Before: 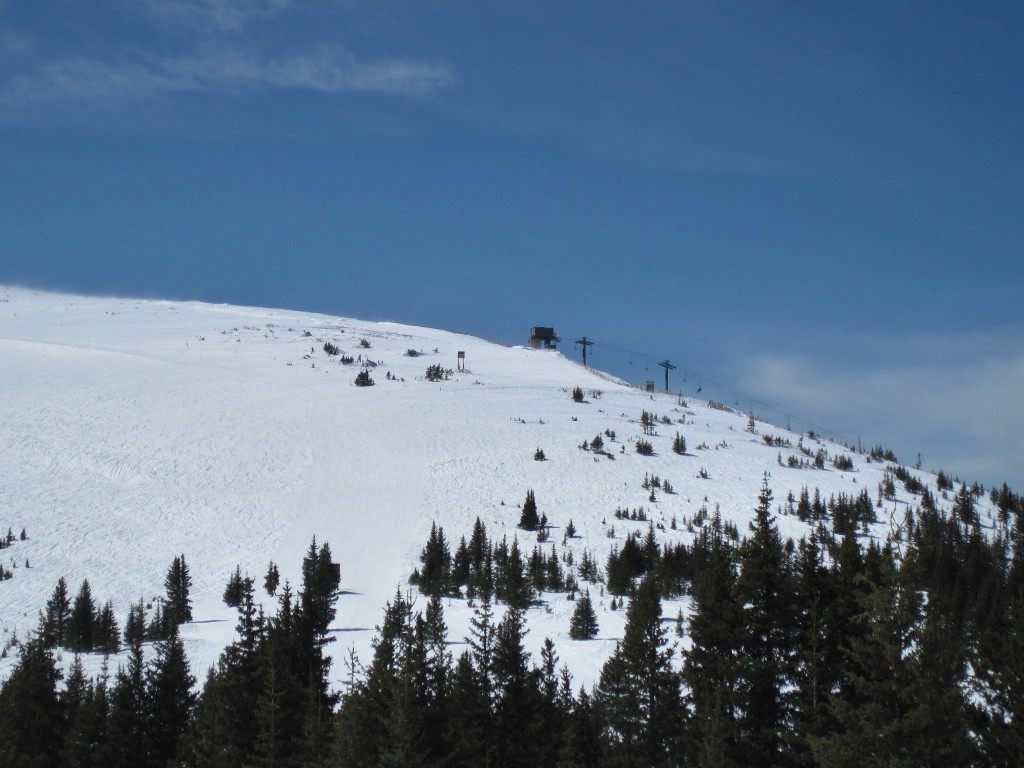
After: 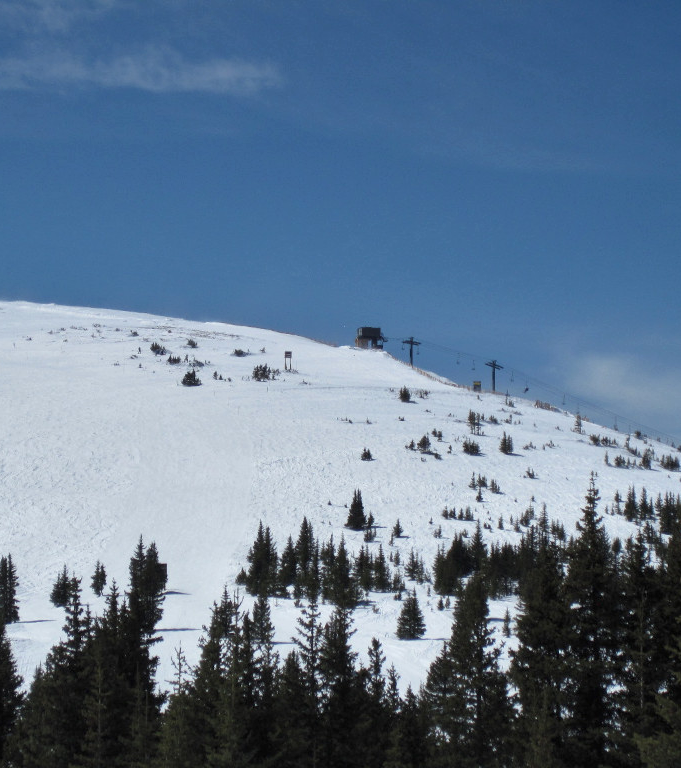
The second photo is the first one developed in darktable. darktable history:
local contrast: highlights 100%, shadows 100%, detail 120%, midtone range 0.2
white balance: emerald 1
crop: left 16.899%, right 16.556%
